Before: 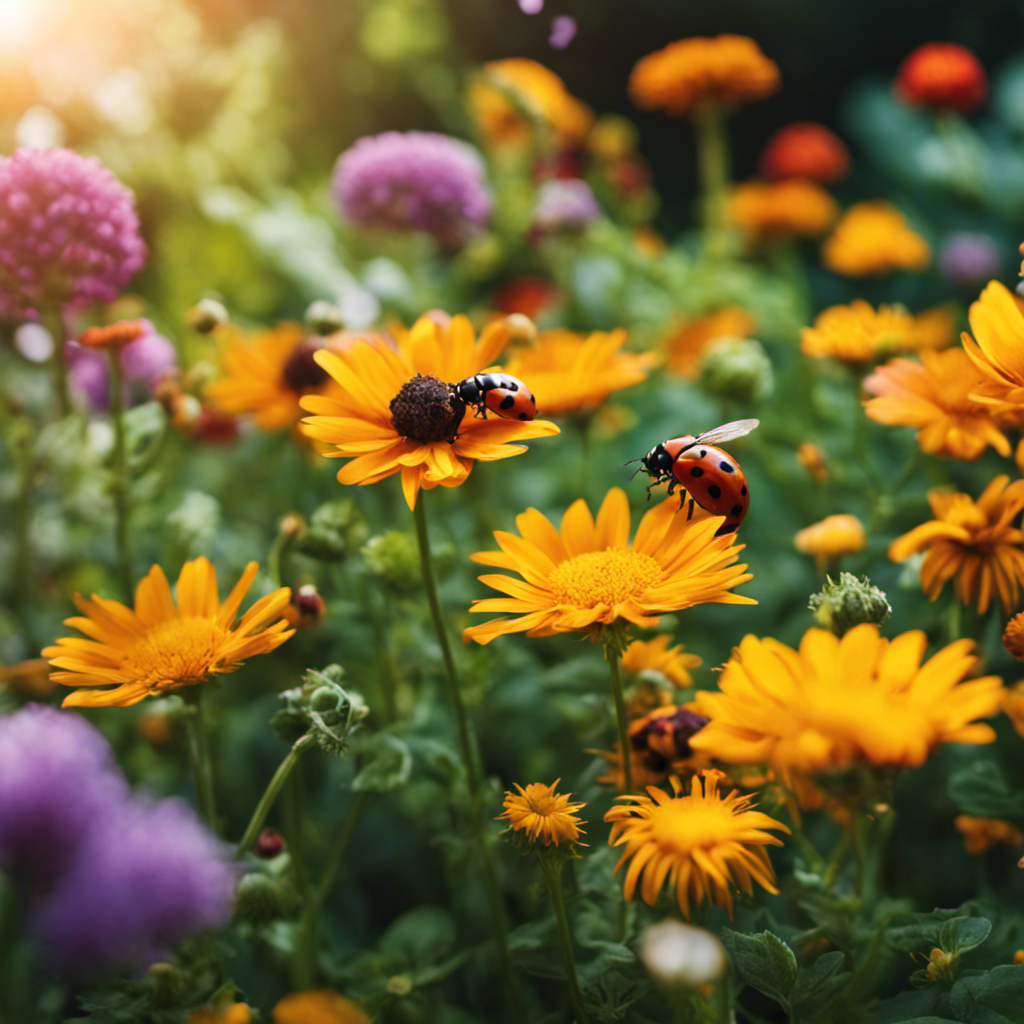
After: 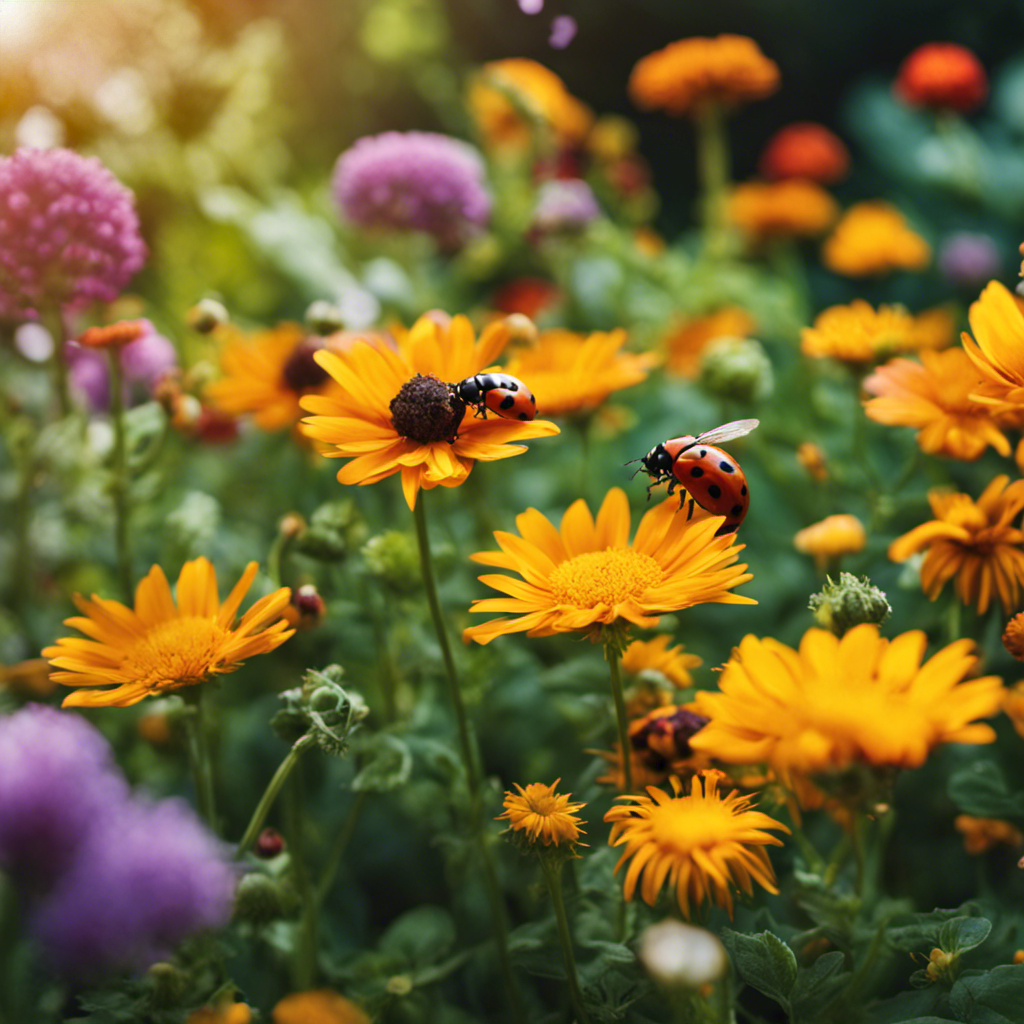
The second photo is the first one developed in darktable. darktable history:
shadows and highlights: shadows 24.62, highlights -80.15, soften with gaussian
